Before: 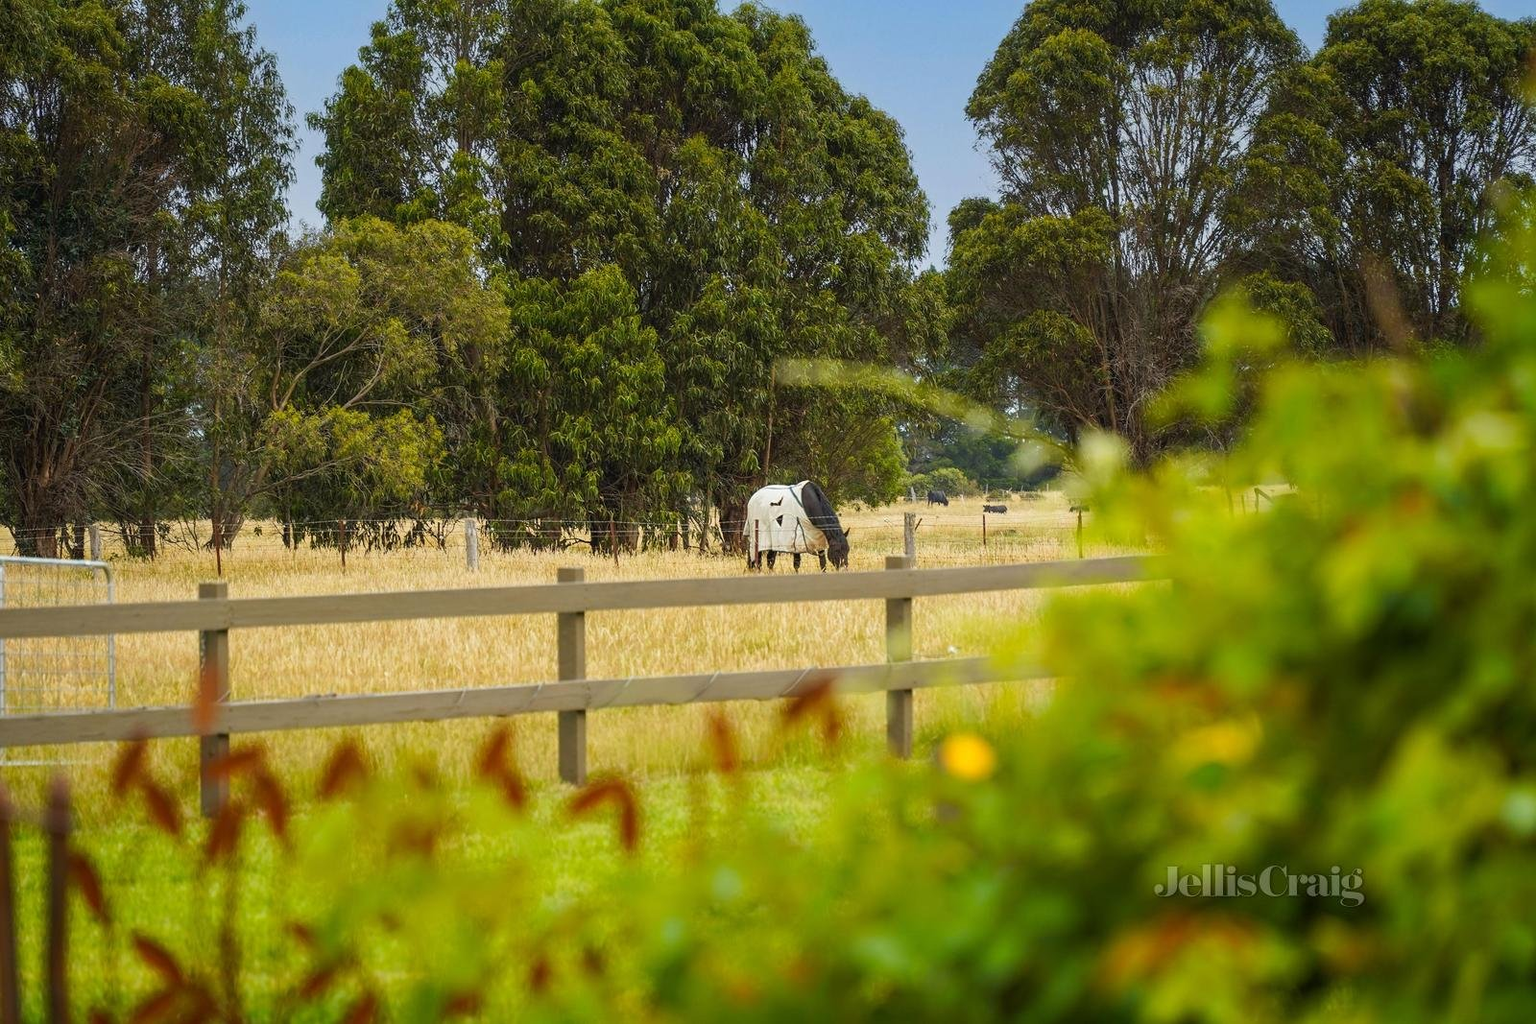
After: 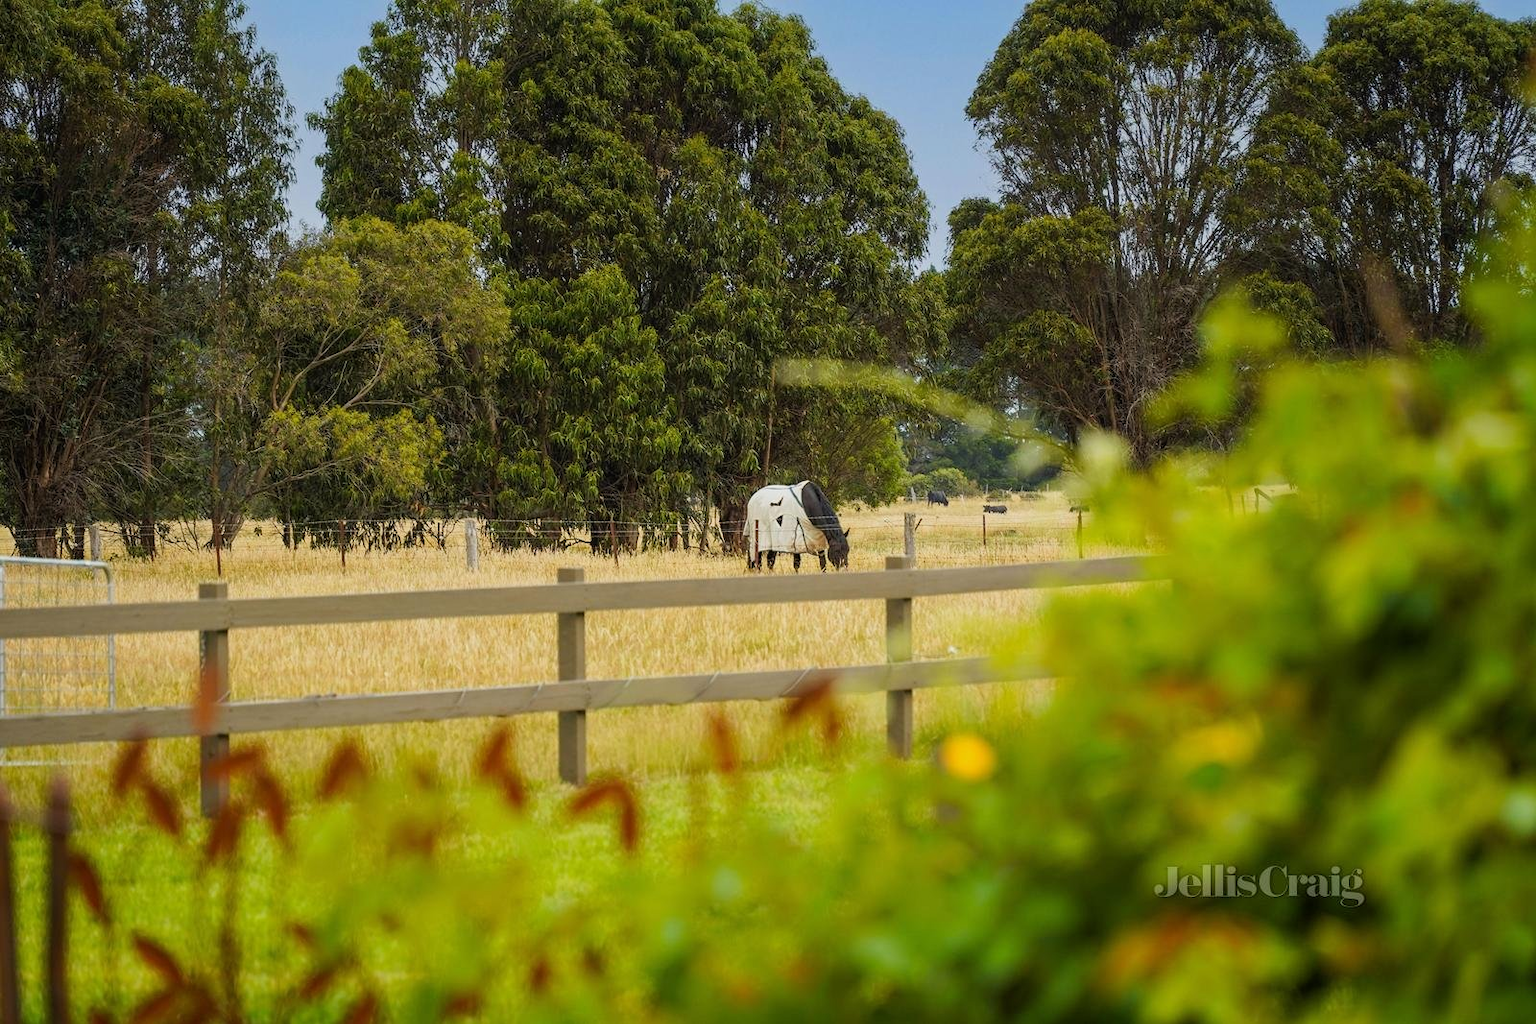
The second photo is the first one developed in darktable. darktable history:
filmic rgb: black relative exposure -11.32 EV, white relative exposure 3.26 EV, threshold 2.97 EV, hardness 6.69, color science v6 (2022), enable highlight reconstruction true
